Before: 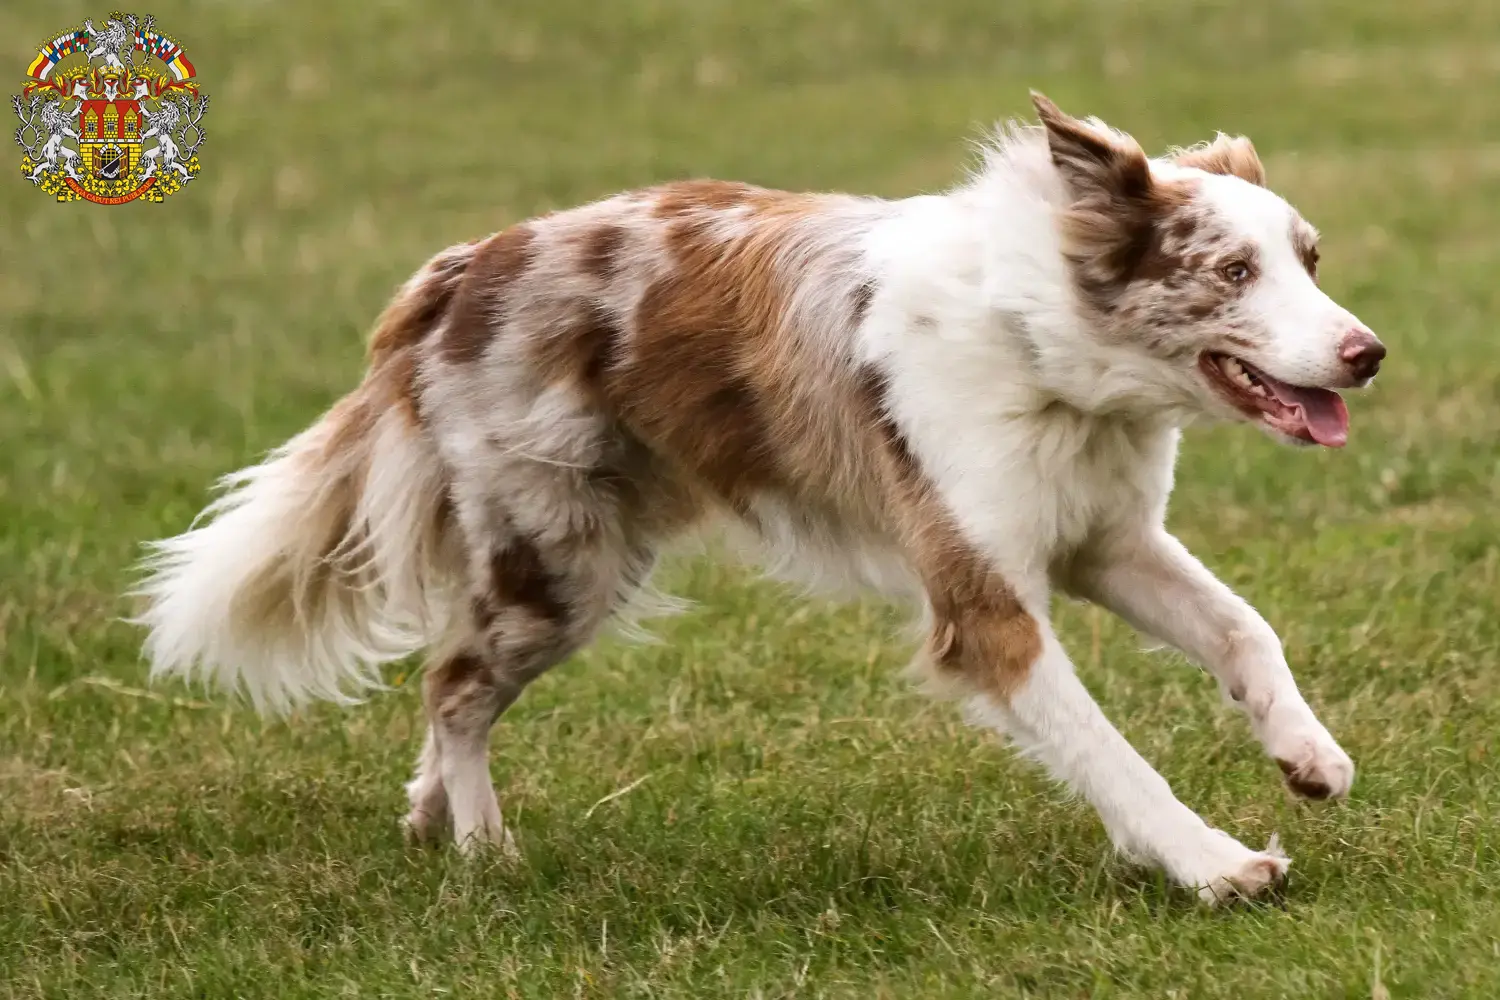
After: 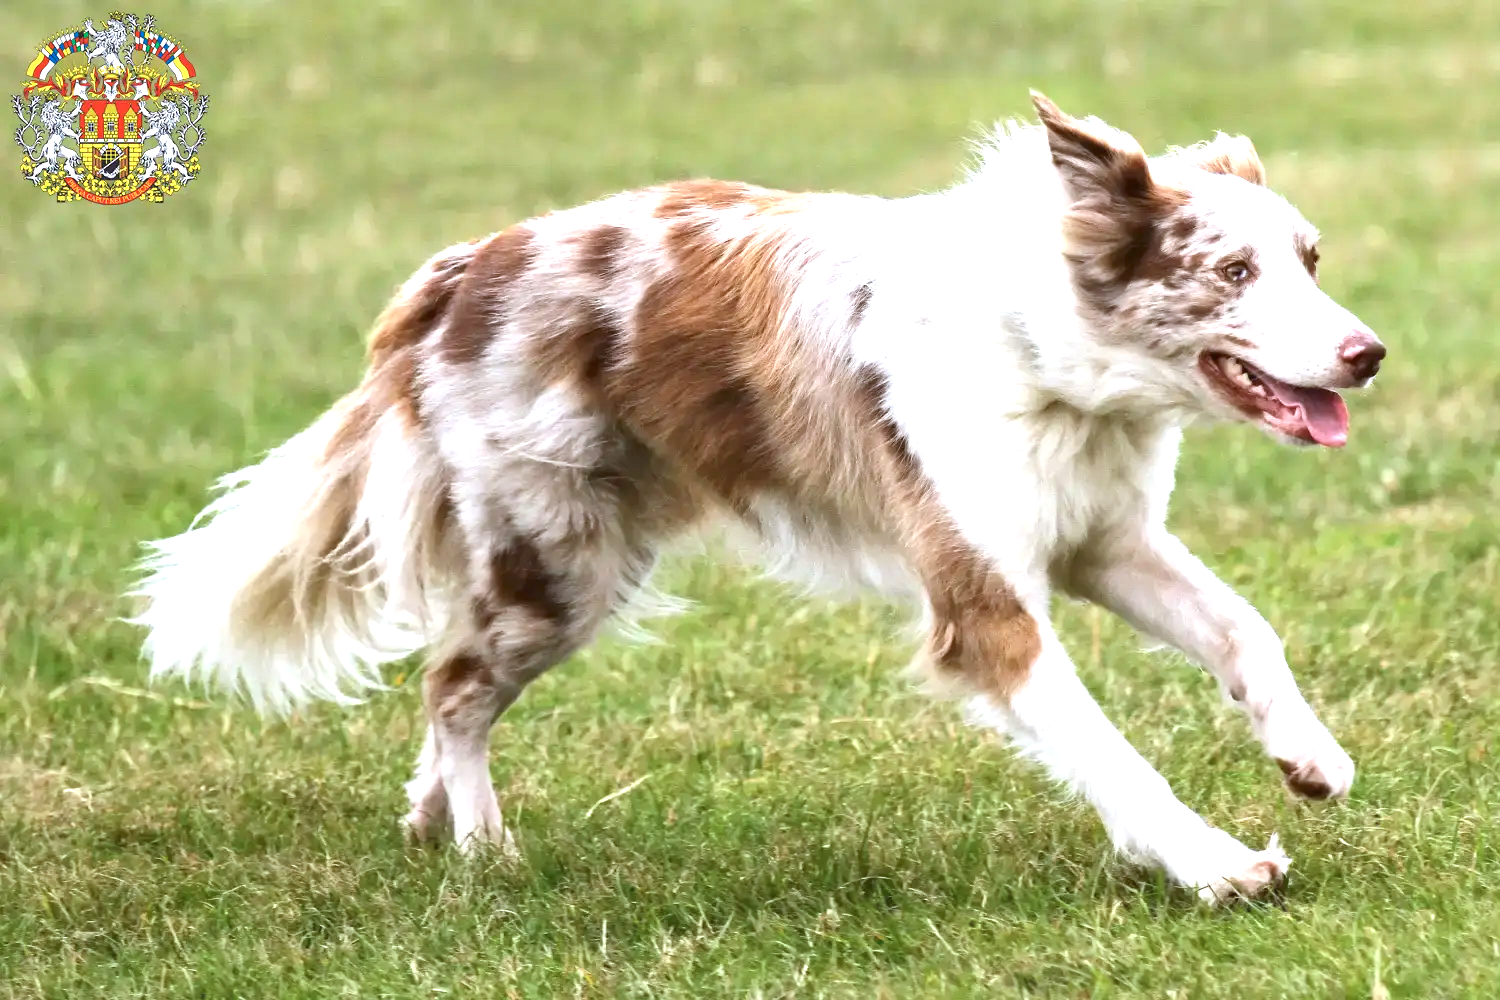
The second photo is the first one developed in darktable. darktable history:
color calibration: x 0.37, y 0.382, temperature 4314.07 K
exposure: black level correction 0, exposure 1.098 EV, compensate highlight preservation false
